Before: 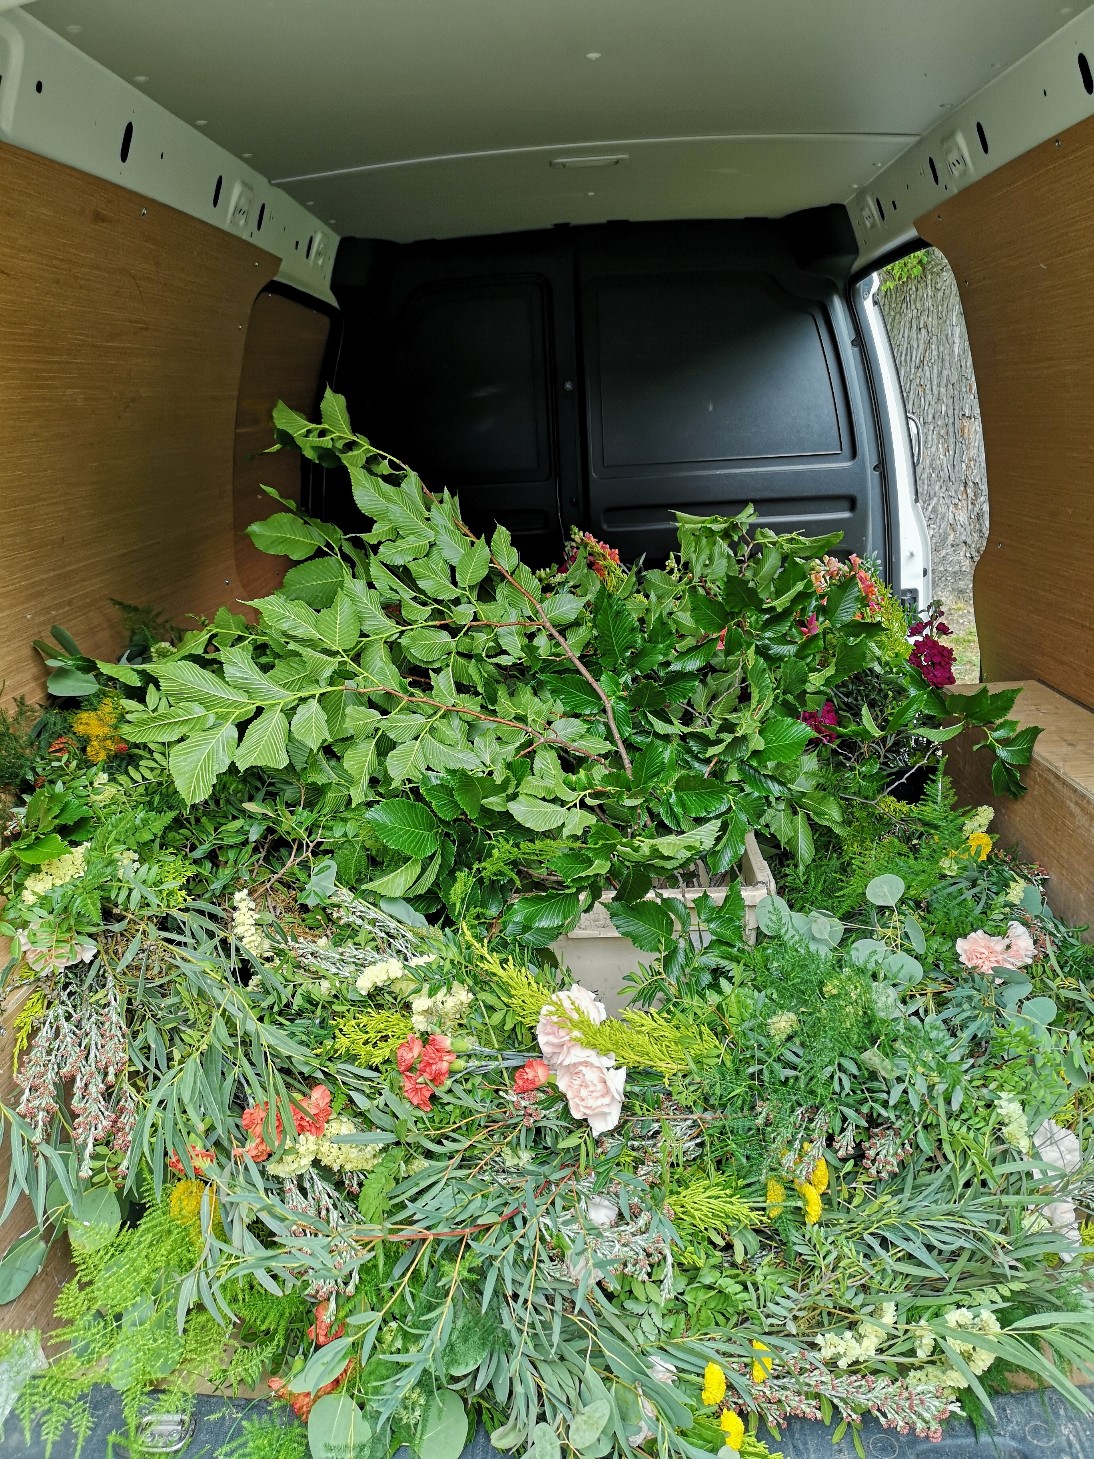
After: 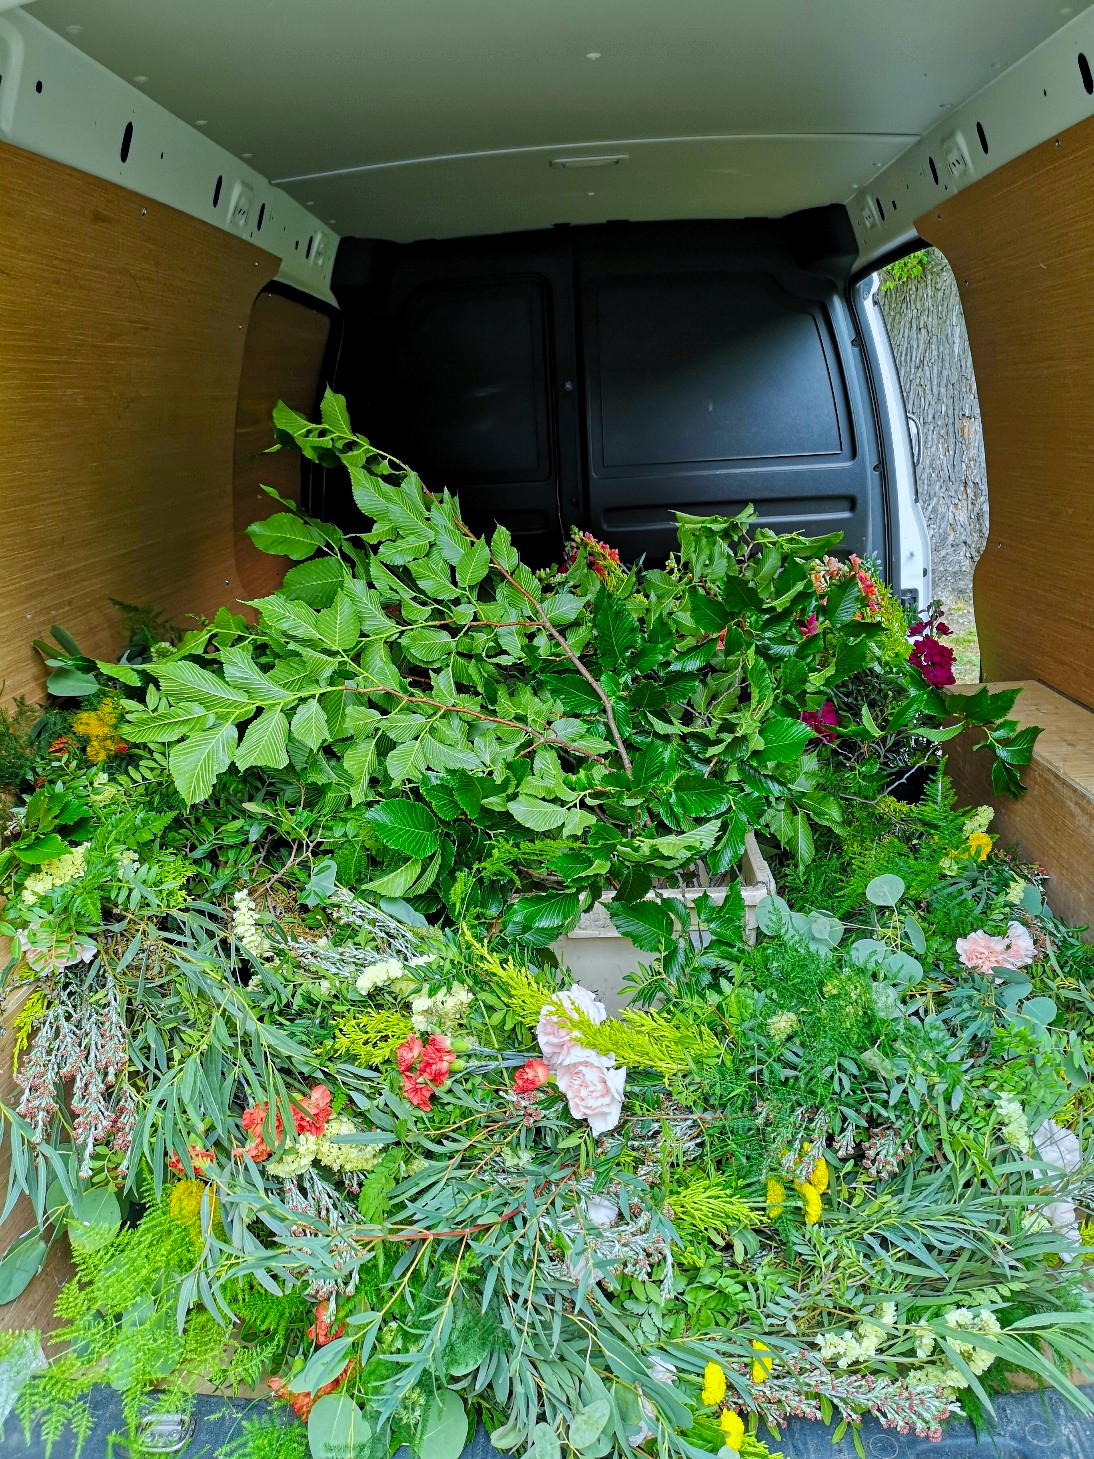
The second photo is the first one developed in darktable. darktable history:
color zones: curves: ch0 [(0, 0.613) (0.01, 0.613) (0.245, 0.448) (0.498, 0.529) (0.642, 0.665) (0.879, 0.777) (0.99, 0.613)]; ch1 [(0, 0) (0.143, 0) (0.286, 0) (0.429, 0) (0.571, 0) (0.714, 0) (0.857, 0)], mix -131.09%
white balance: red 0.954, blue 1.079
